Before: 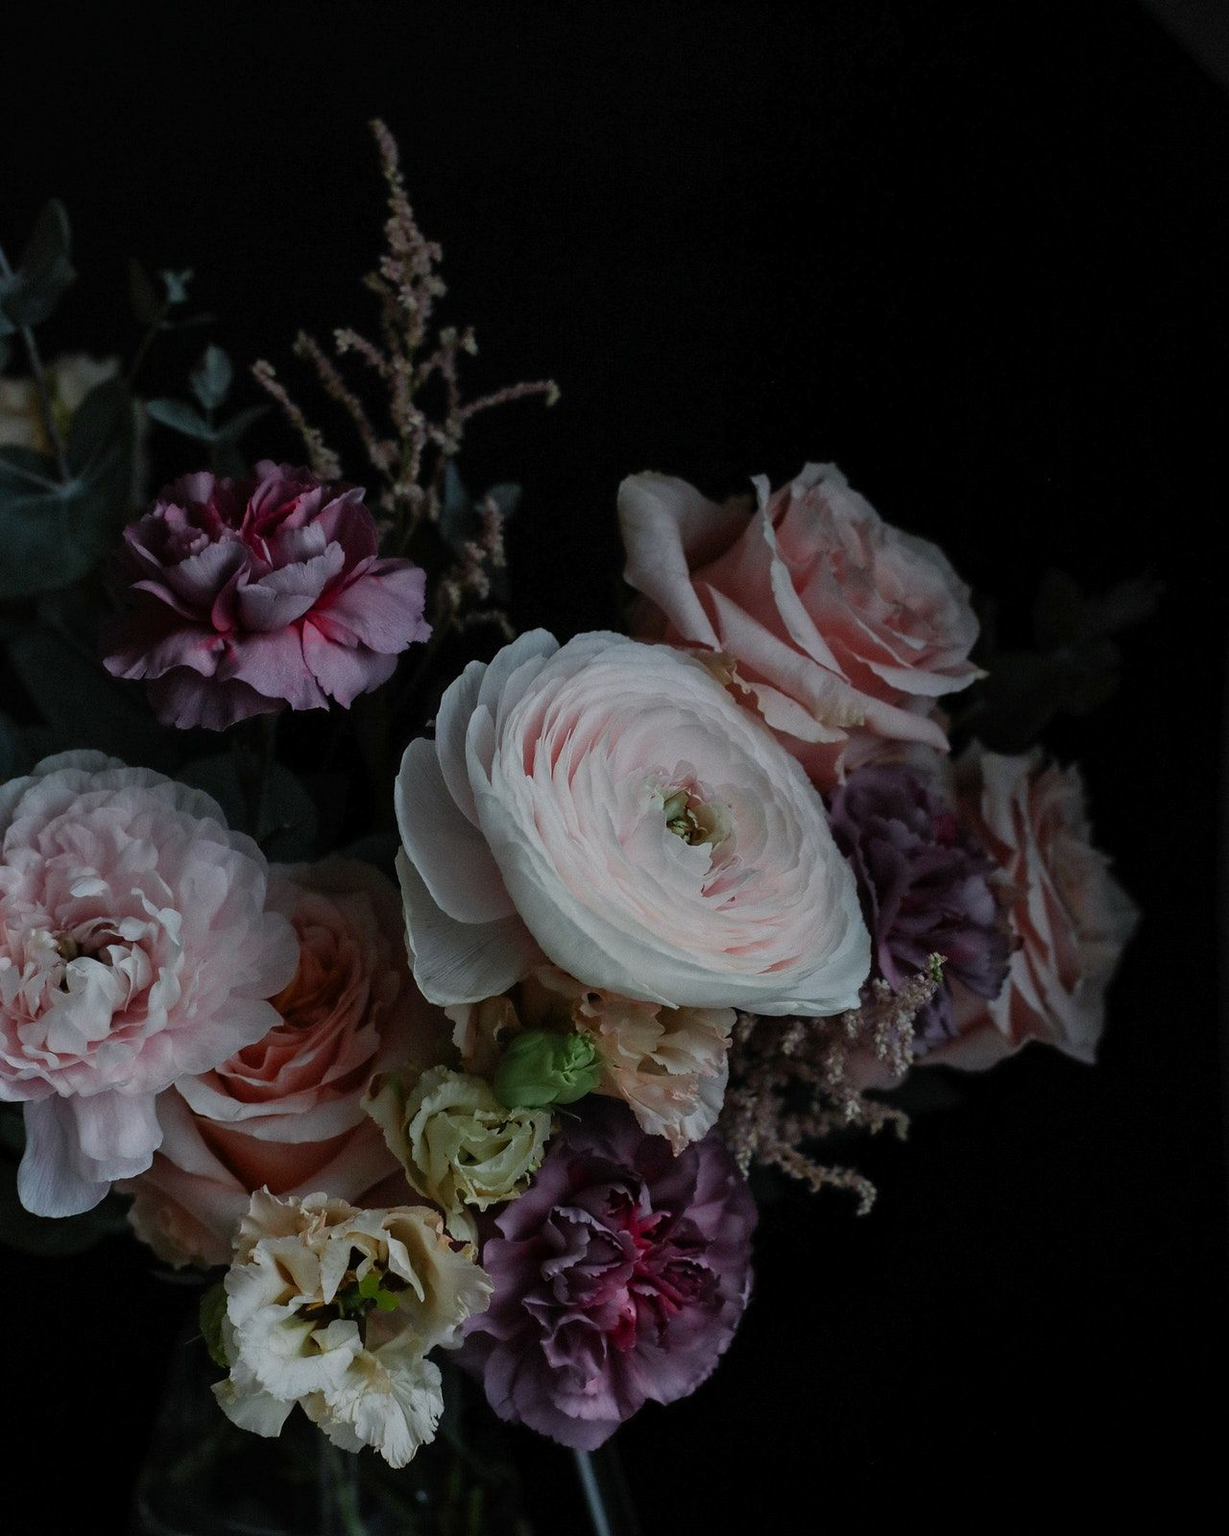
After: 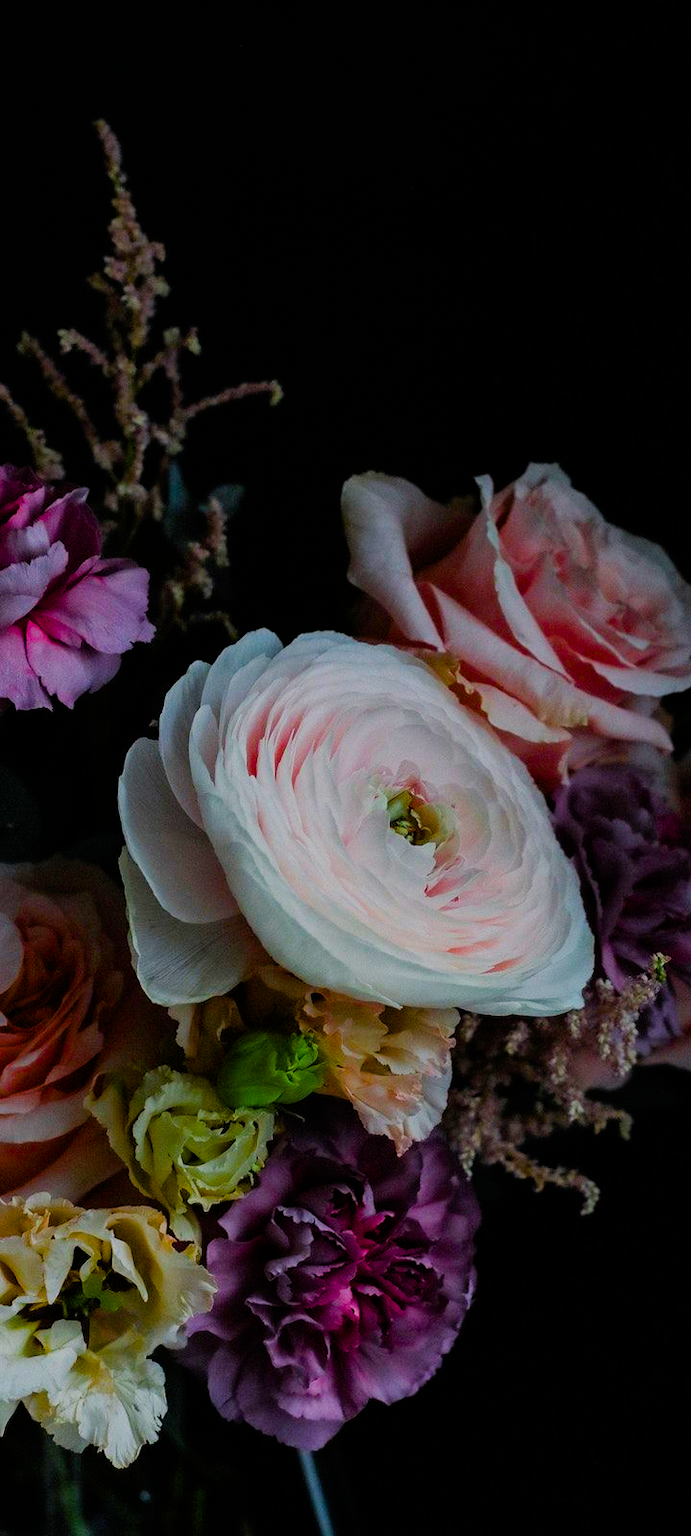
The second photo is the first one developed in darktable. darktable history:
crop and rotate: left 22.516%, right 21.234%
filmic rgb: white relative exposure 3.8 EV, hardness 4.35
color balance rgb: linear chroma grading › shadows 10%, linear chroma grading › highlights 10%, linear chroma grading › global chroma 15%, linear chroma grading › mid-tones 15%, perceptual saturation grading › global saturation 40%, perceptual saturation grading › highlights -25%, perceptual saturation grading › mid-tones 35%, perceptual saturation grading › shadows 35%, perceptual brilliance grading › global brilliance 11.29%, global vibrance 11.29%
